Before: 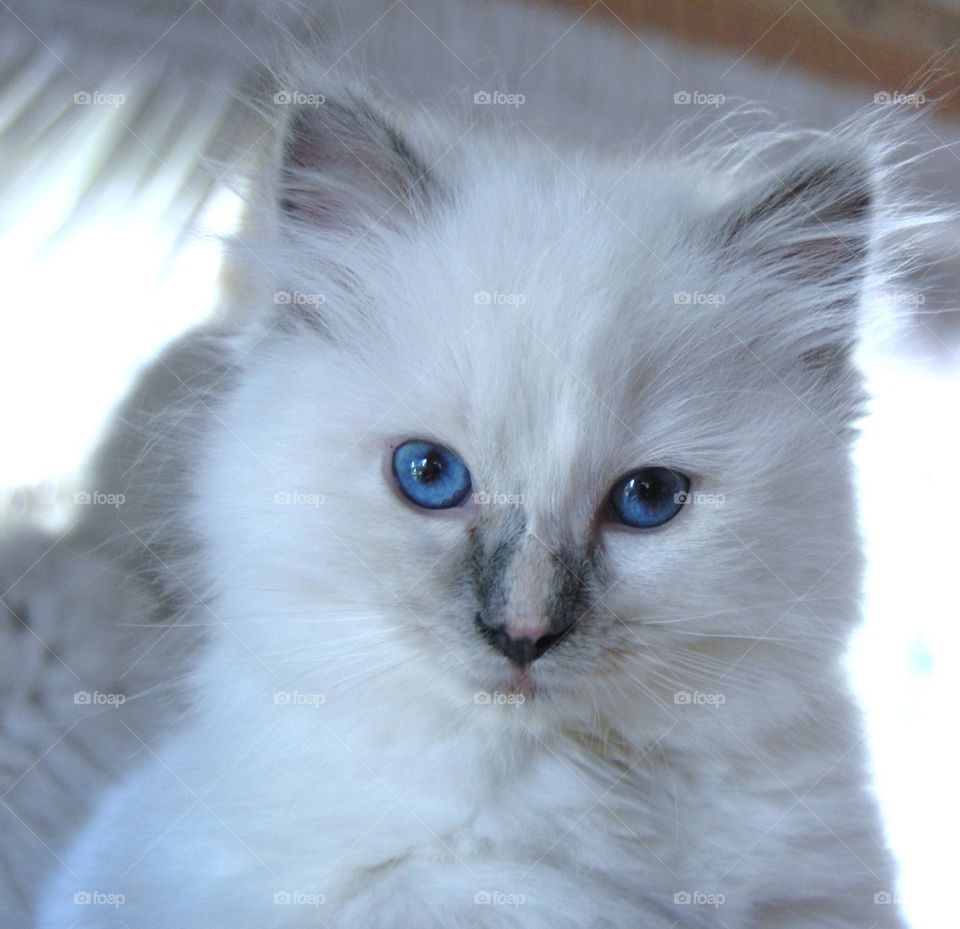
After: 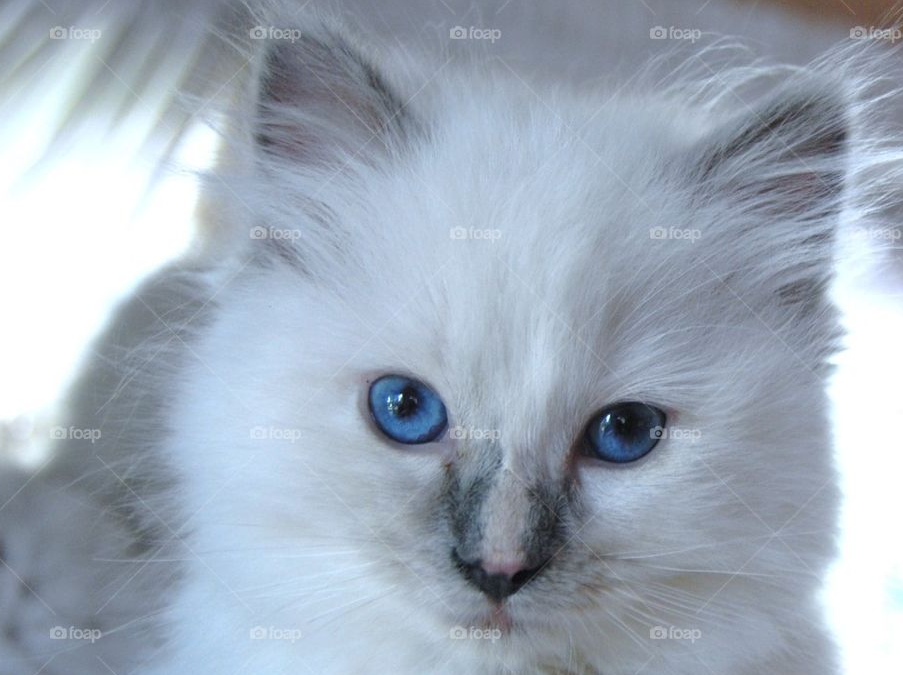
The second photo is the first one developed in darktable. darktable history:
crop: left 2.545%, top 7.023%, right 3.384%, bottom 20.25%
